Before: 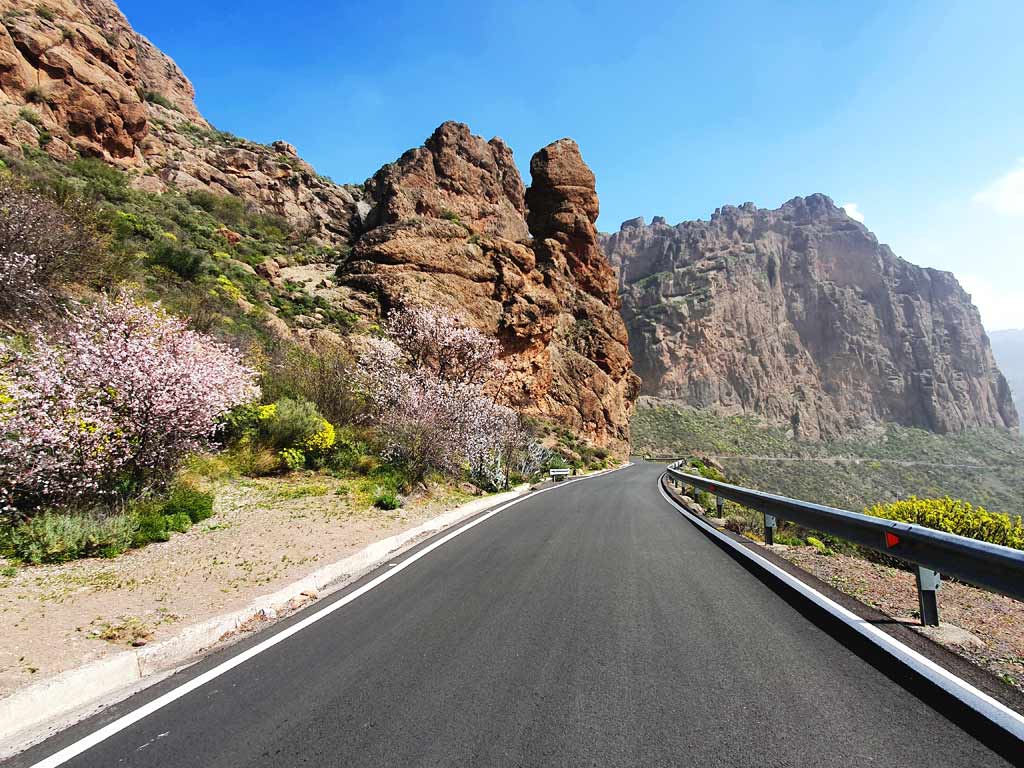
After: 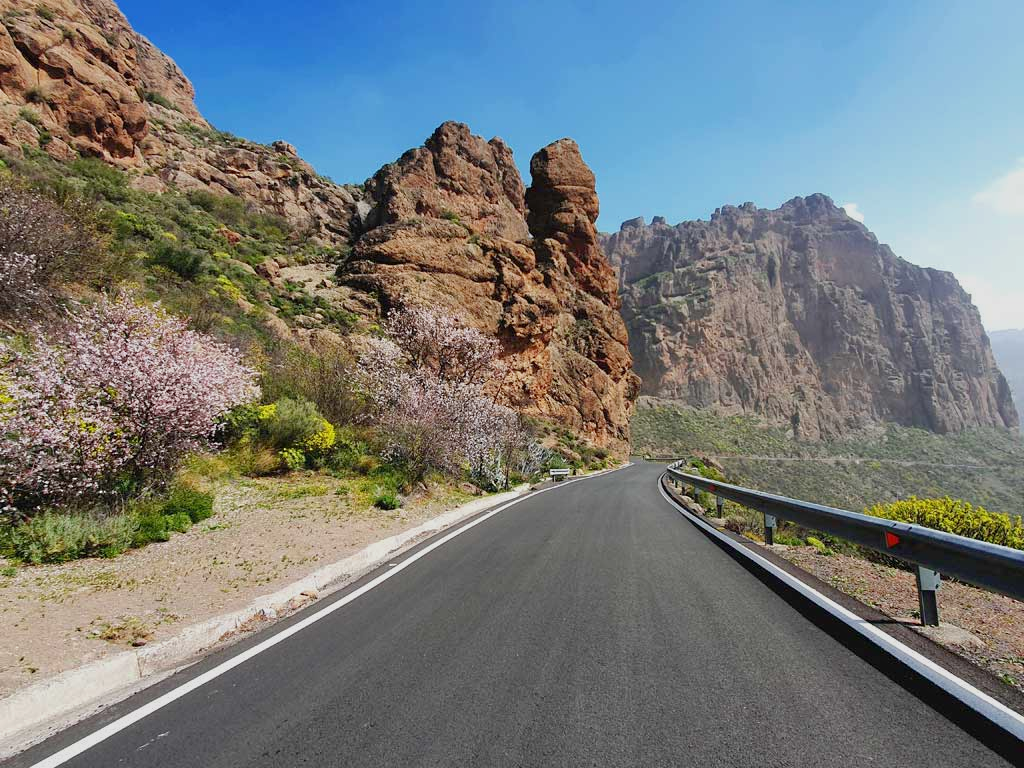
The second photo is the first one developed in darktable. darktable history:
sharpen: radius 2.883, amount 0.868, threshold 47.523
tone equalizer: -8 EV 0.25 EV, -7 EV 0.417 EV, -6 EV 0.417 EV, -5 EV 0.25 EV, -3 EV -0.25 EV, -2 EV -0.417 EV, -1 EV -0.417 EV, +0 EV -0.25 EV, edges refinement/feathering 500, mask exposure compensation -1.57 EV, preserve details guided filter
